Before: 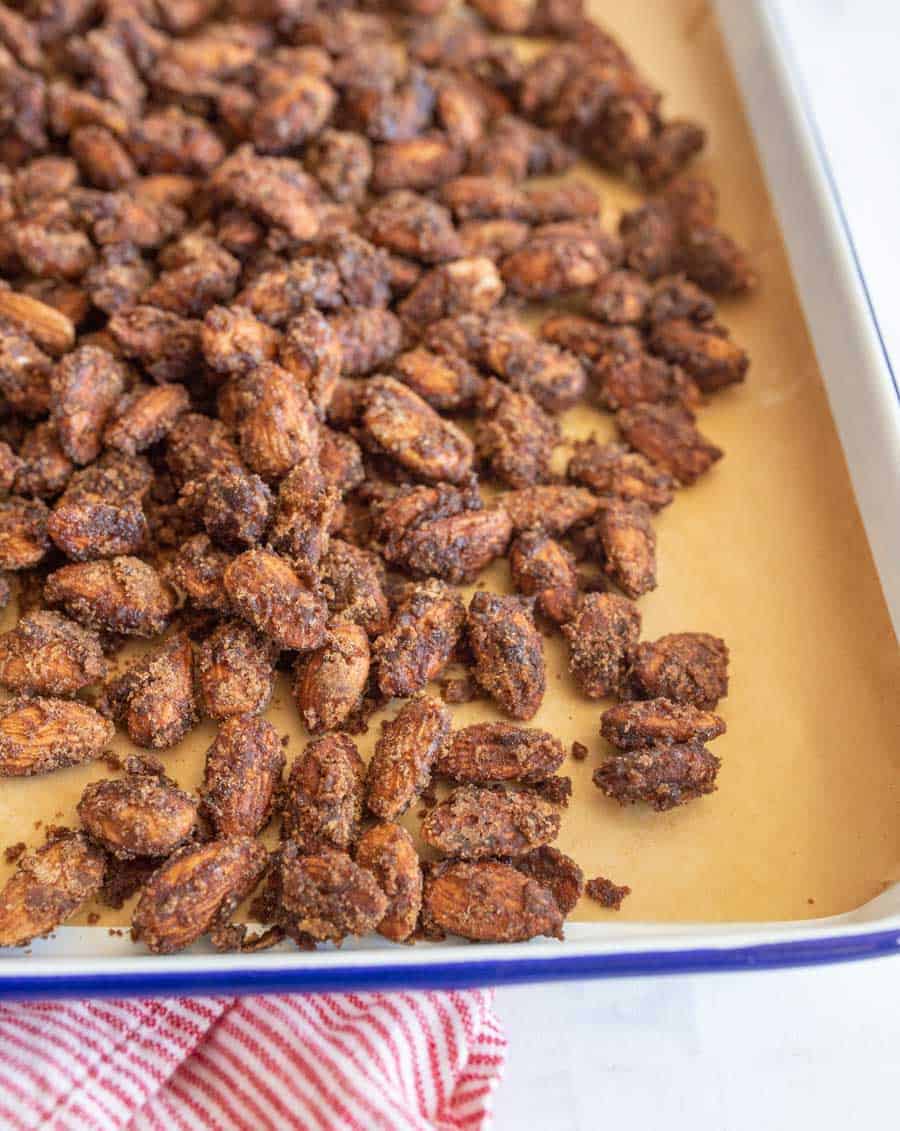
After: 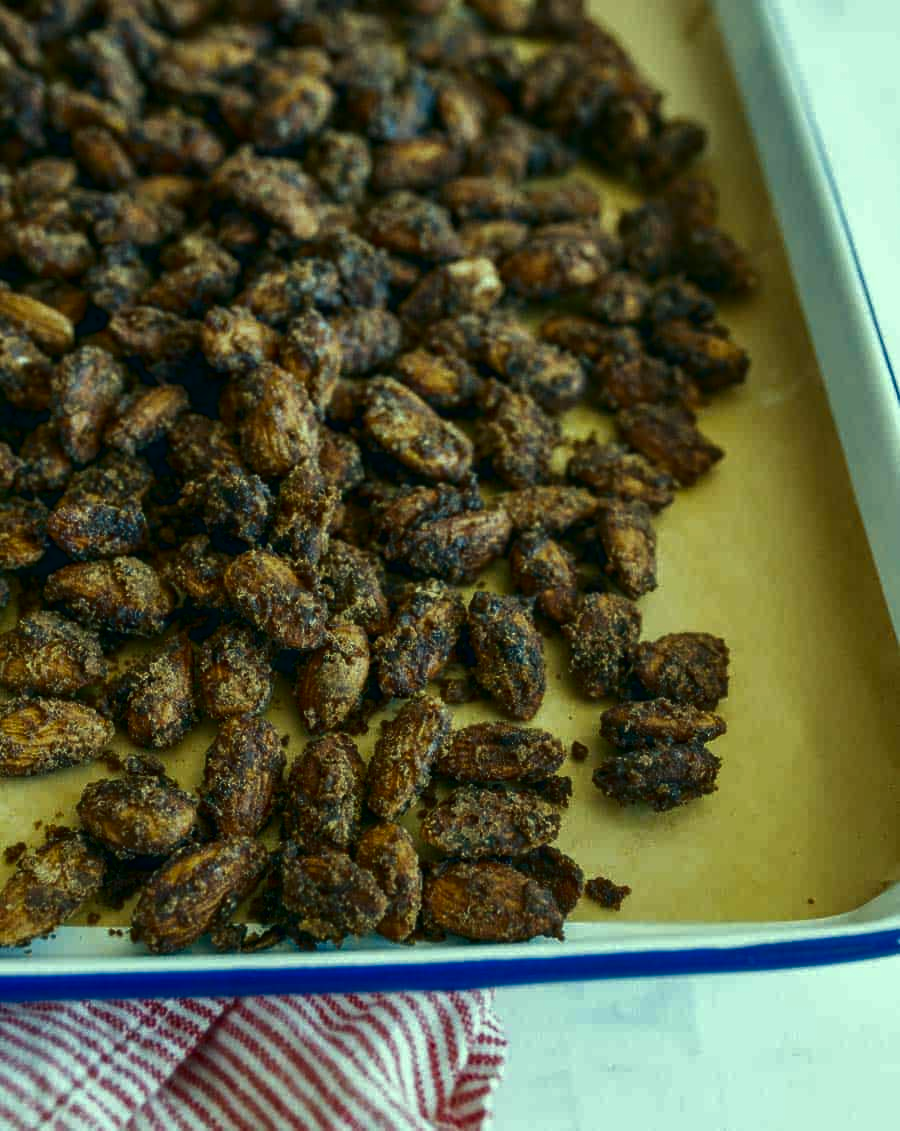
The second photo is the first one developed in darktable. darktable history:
color correction: highlights a* -19.56, highlights b* 9.8, shadows a* -20.87, shadows b* -11.23
tone equalizer: on, module defaults
contrast brightness saturation: brightness -0.527
